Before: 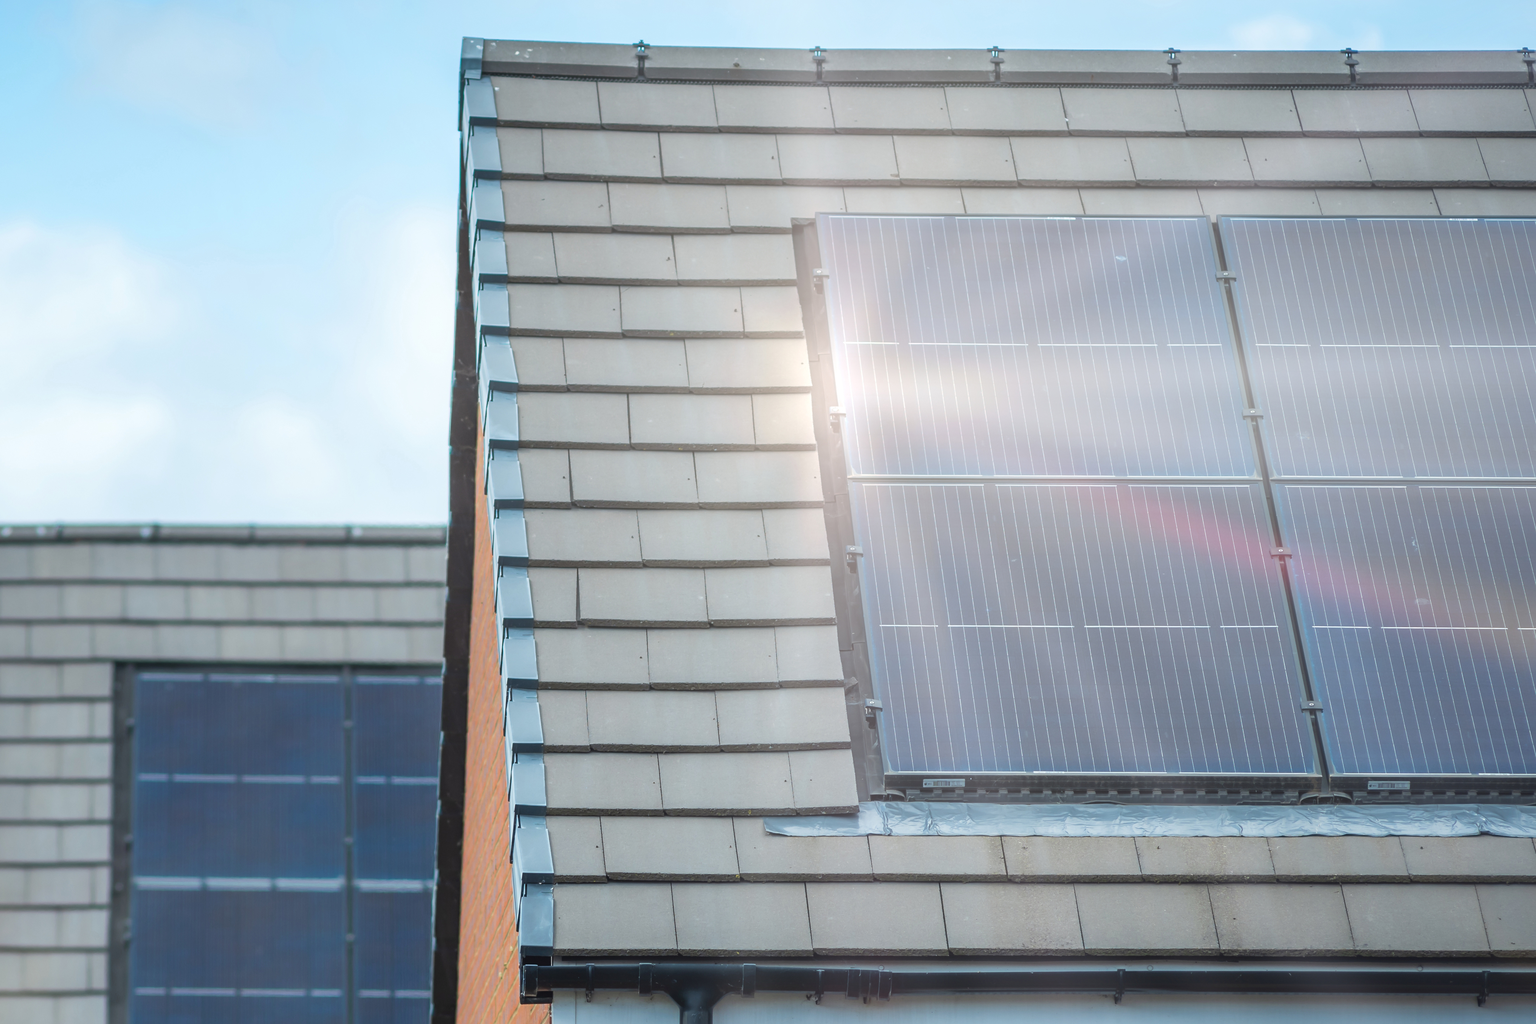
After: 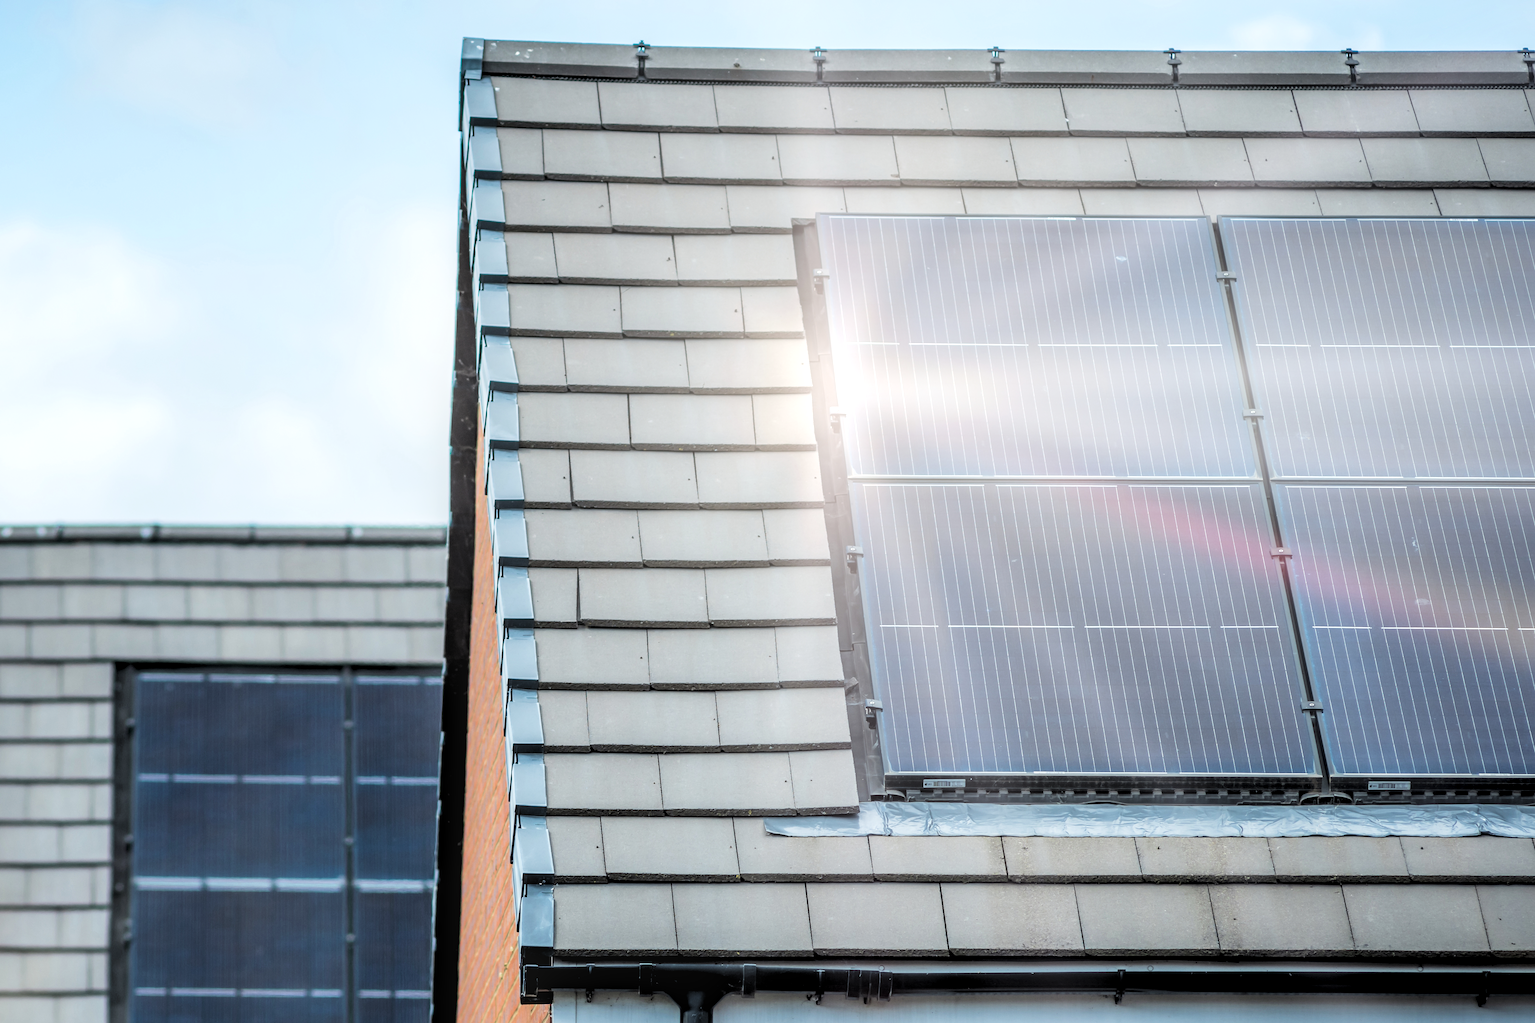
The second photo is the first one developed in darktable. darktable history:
filmic rgb: black relative exposure -5 EV, hardness 2.88, contrast 1.3, highlights saturation mix -30%
local contrast: on, module defaults
levels: levels [0.055, 0.477, 0.9]
